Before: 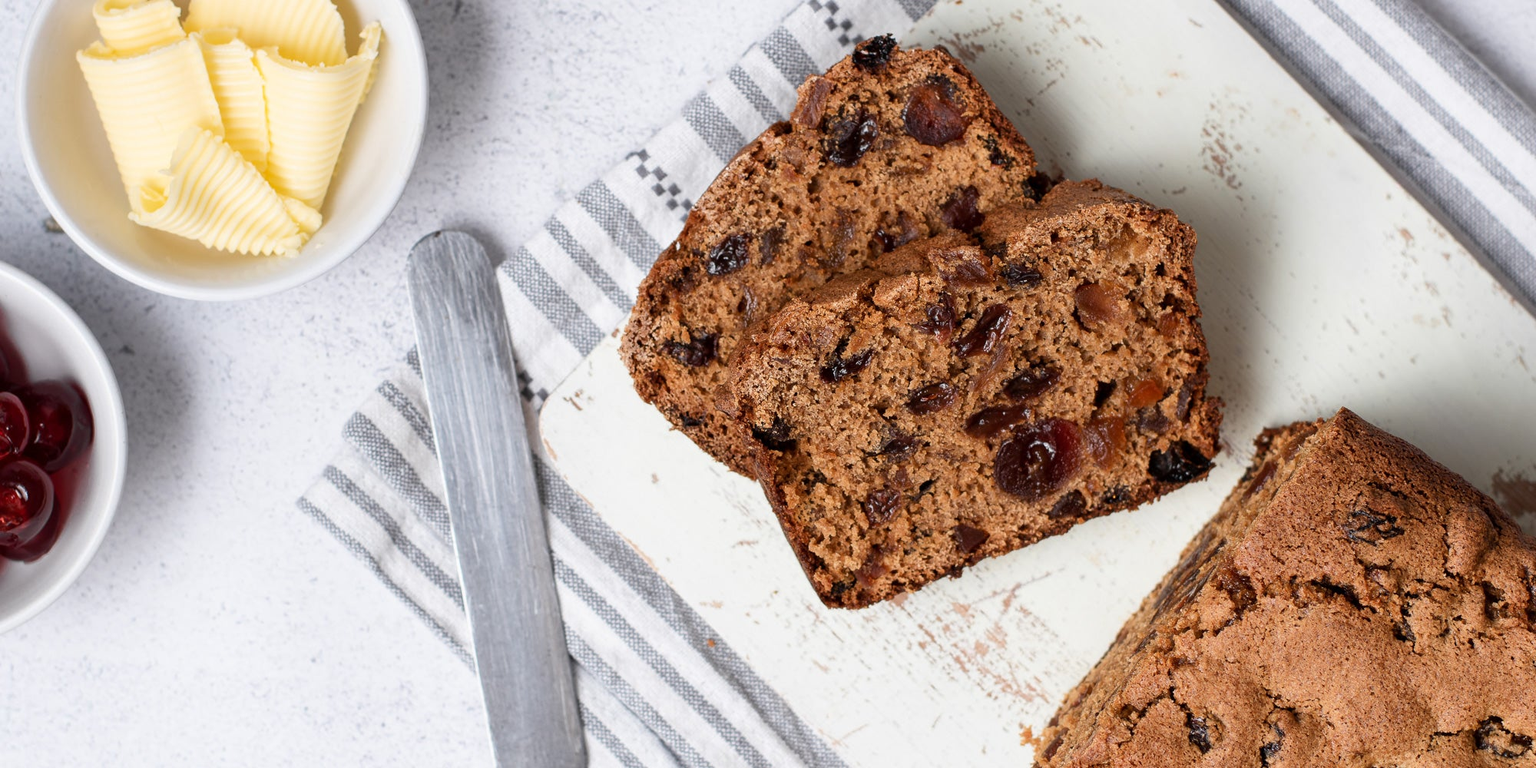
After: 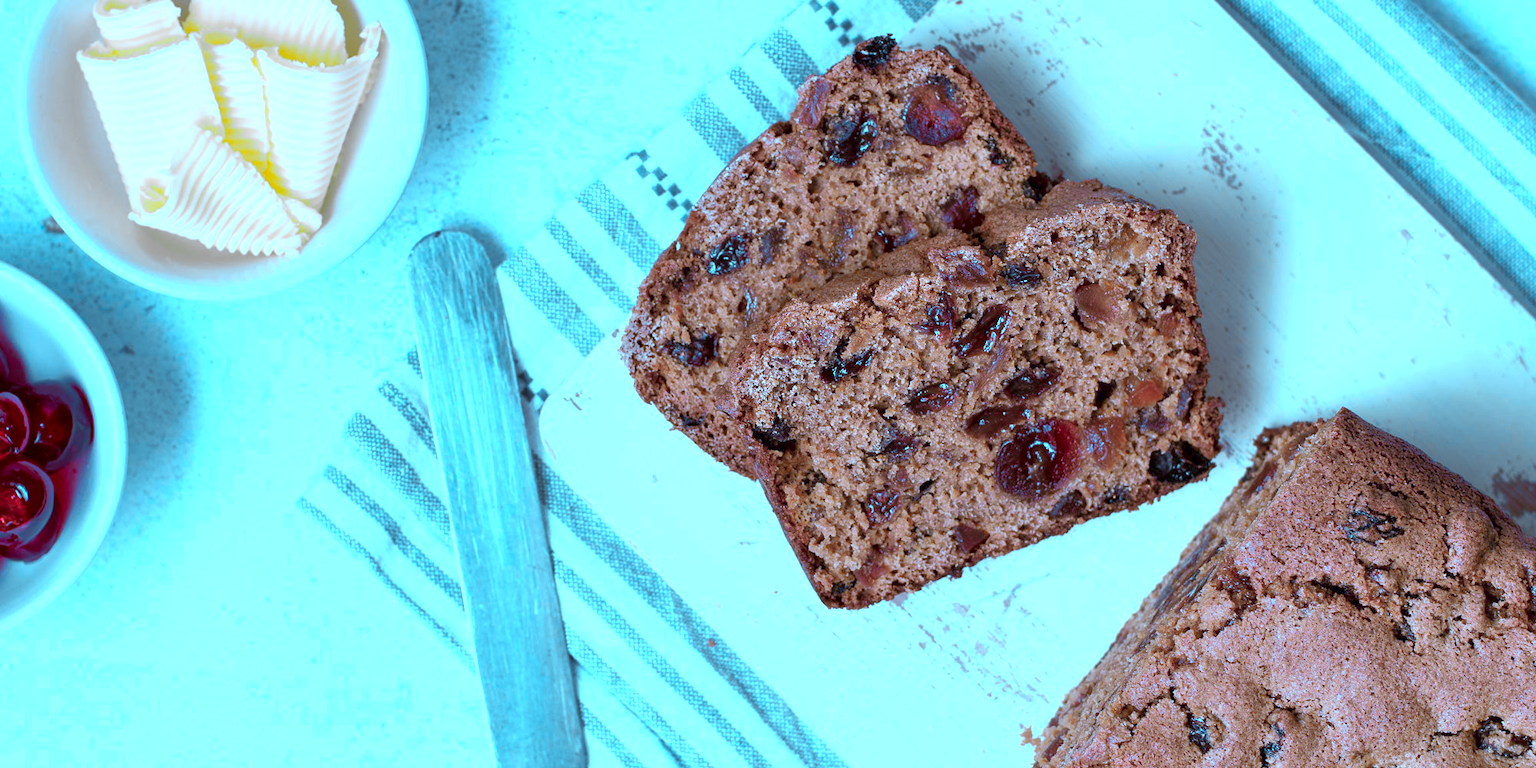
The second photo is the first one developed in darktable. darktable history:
color zones: curves: ch0 [(0.257, 0.558) (0.75, 0.565)]; ch1 [(0.004, 0.857) (0.14, 0.416) (0.257, 0.695) (0.442, 0.032) (0.736, 0.266) (0.891, 0.741)]; ch2 [(0, 0.623) (0.112, 0.436) (0.271, 0.474) (0.516, 0.64) (0.743, 0.286)]
white balance: red 0.766, blue 1.537
tone equalizer: -8 EV 1 EV, -7 EV 1 EV, -6 EV 1 EV, -5 EV 1 EV, -4 EV 1 EV, -3 EV 0.75 EV, -2 EV 0.5 EV, -1 EV 0.25 EV
